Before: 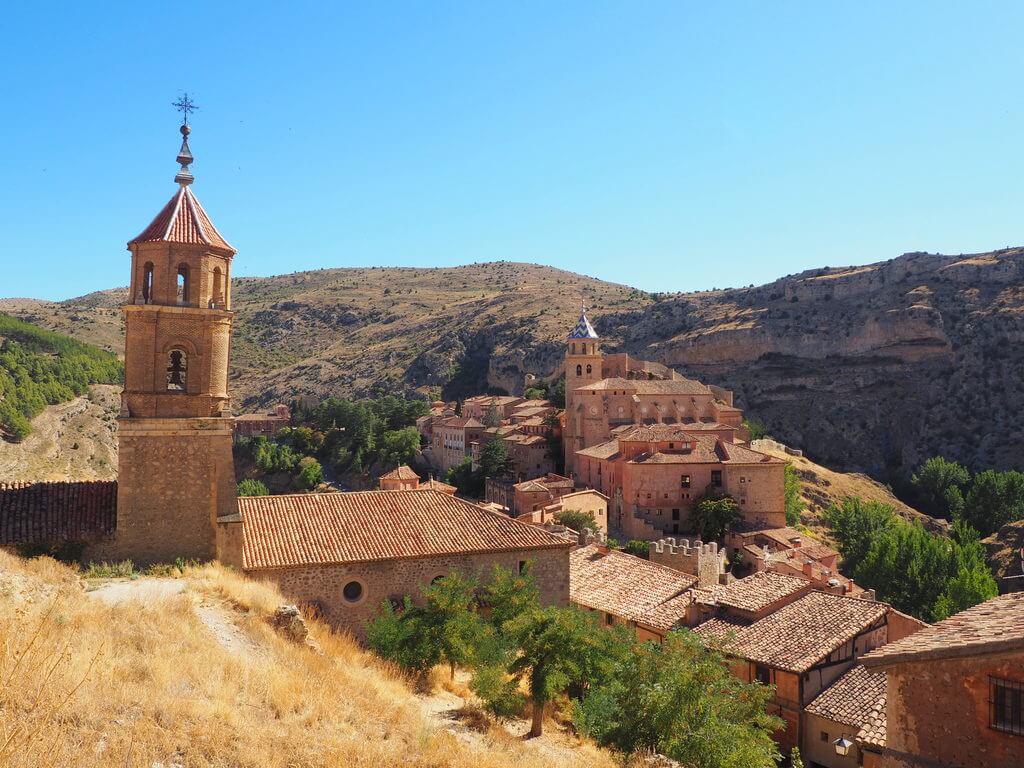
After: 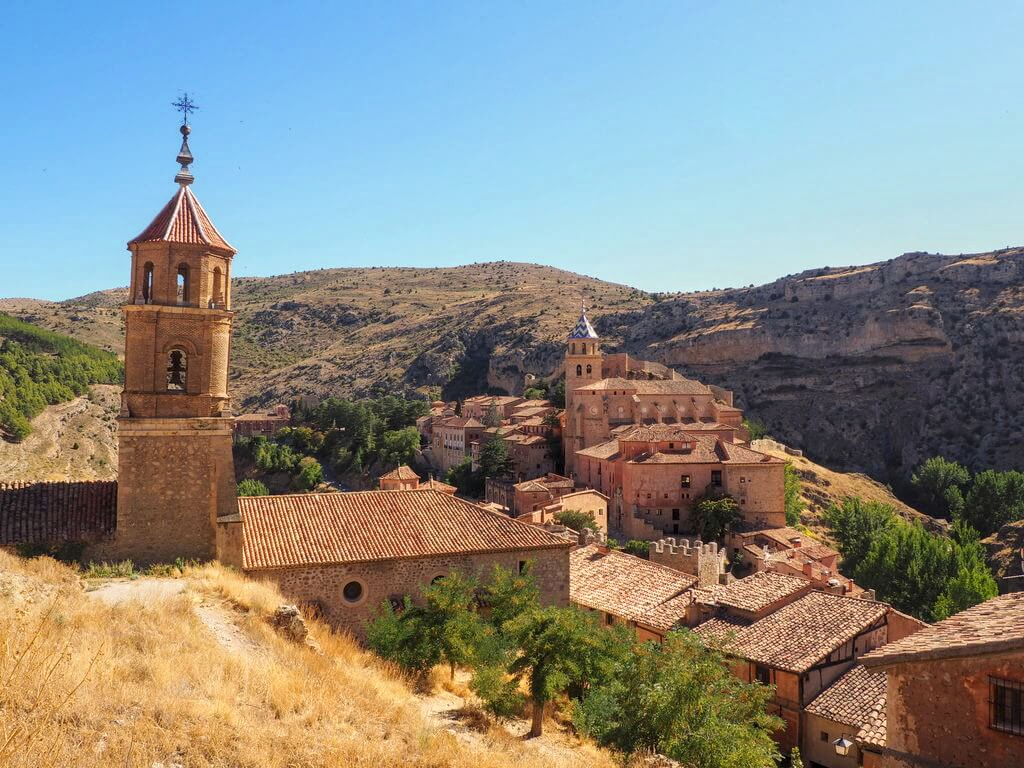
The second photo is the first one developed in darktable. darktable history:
local contrast: on, module defaults
color correction: highlights a* 3.84, highlights b* 5.07
